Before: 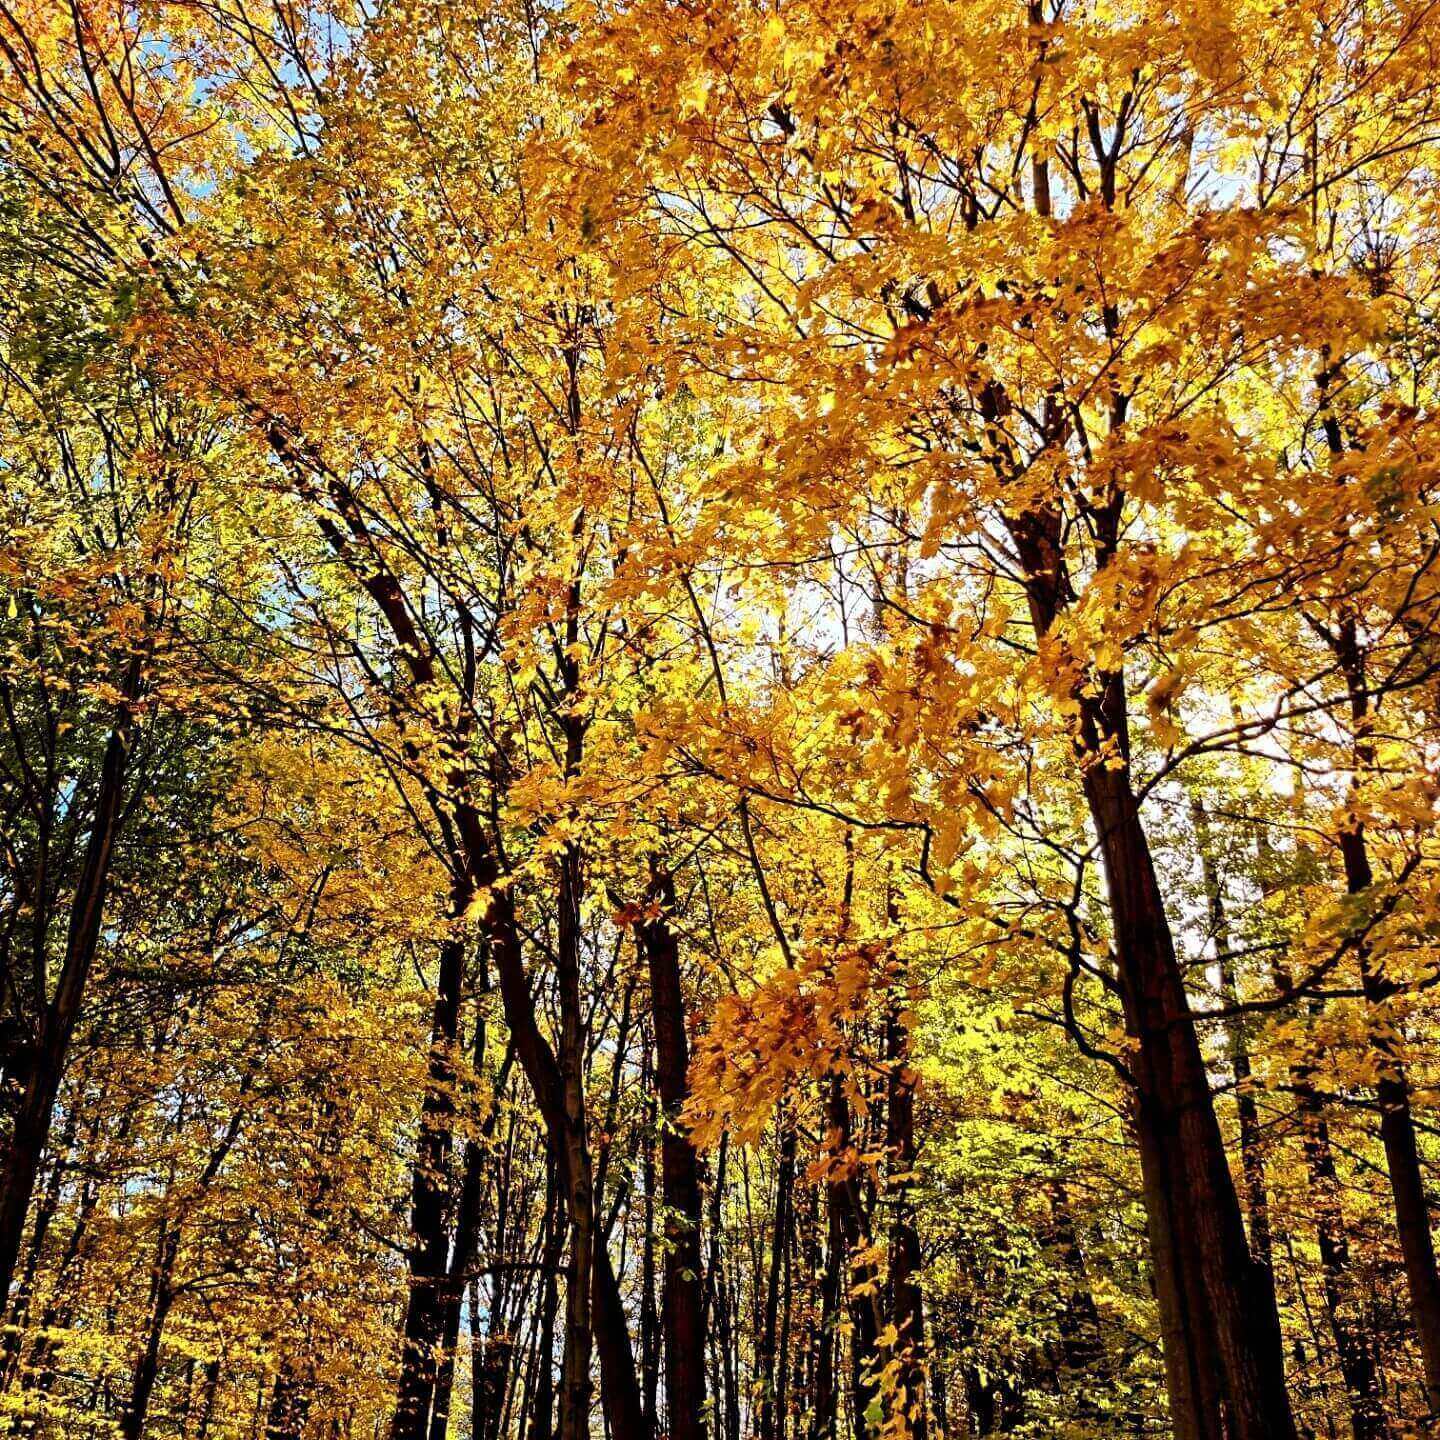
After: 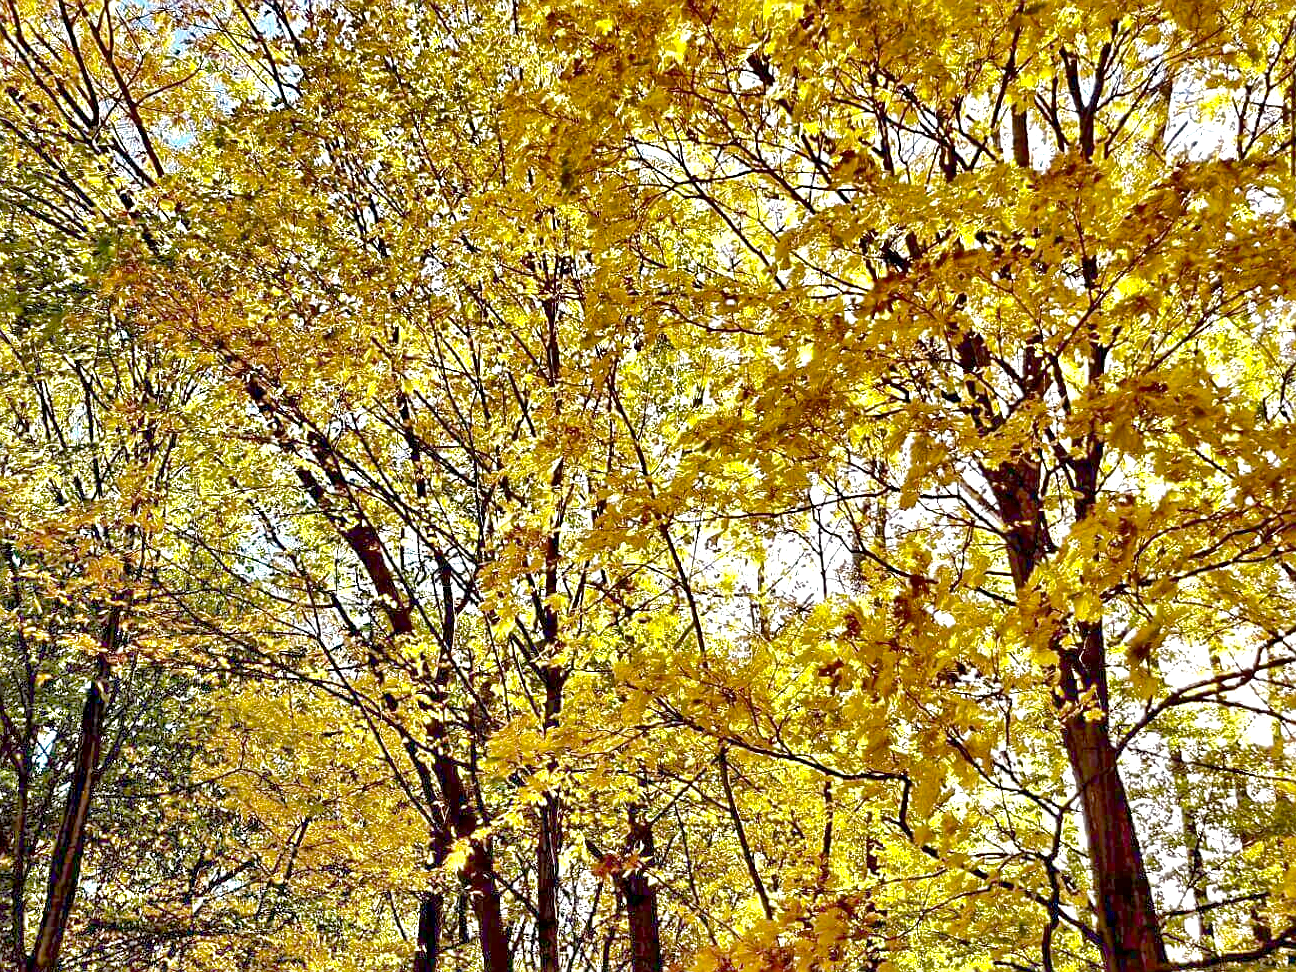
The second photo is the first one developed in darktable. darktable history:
sharpen: on, module defaults
crop: left 1.509%, top 3.452%, right 7.696%, bottom 28.452%
exposure: exposure -0.242 EV
color balance rgb: linear chroma grading › global chroma 50%, perceptual saturation grading › global saturation 2.34%, global vibrance 6.64%, contrast 12.71%
shadows and highlights: radius 171.16, shadows 27, white point adjustment 3.13, highlights -67.95, soften with gaussian
tone curve: curves: ch0 [(0, 0) (0.077, 0.082) (0.765, 0.73) (1, 1)]
contrast equalizer: y [[0.536, 0.565, 0.581, 0.516, 0.52, 0.491], [0.5 ×6], [0.5 ×6], [0 ×6], [0 ×6]]
rgb curve: curves: ch0 [(0, 0) (0.175, 0.154) (0.785, 0.663) (1, 1)]
